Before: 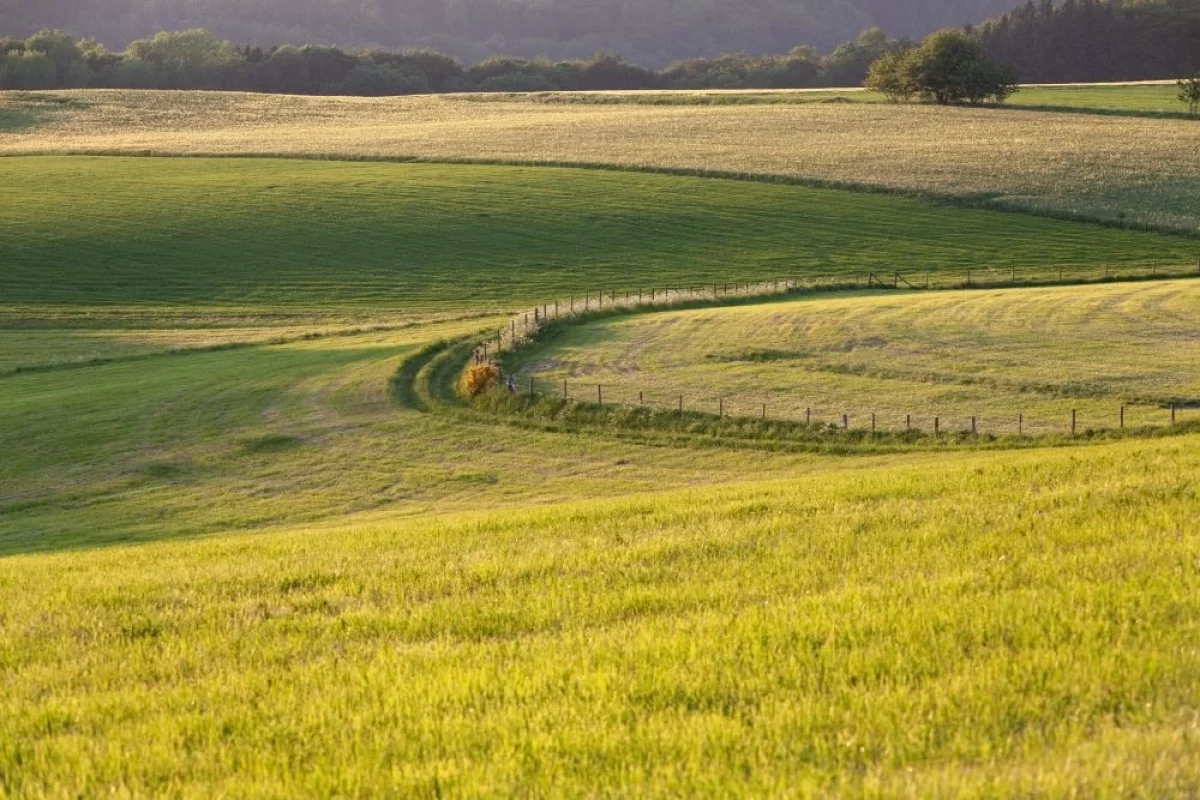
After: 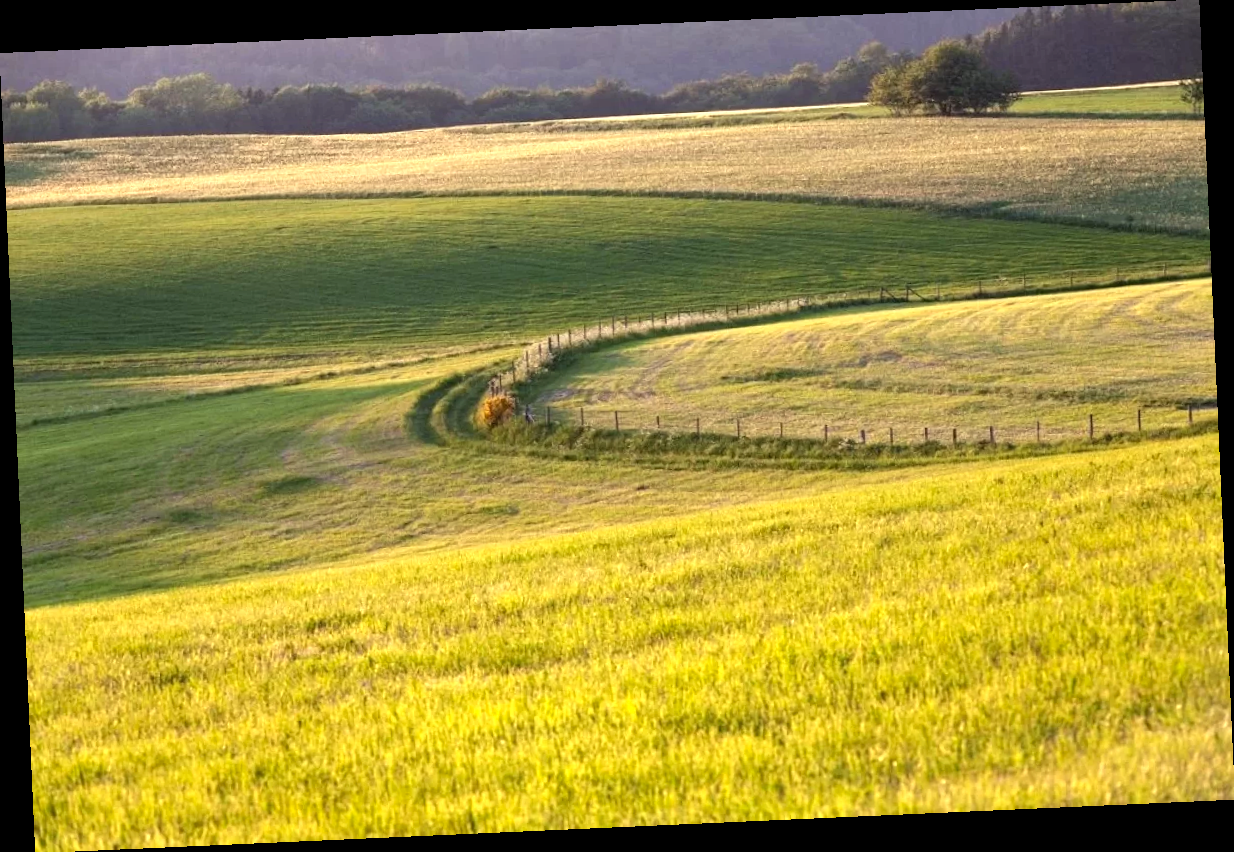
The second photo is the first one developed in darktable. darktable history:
tone equalizer: on, module defaults
color balance: gamma [0.9, 0.988, 0.975, 1.025], gain [1.05, 1, 1, 1]
levels: levels [0, 0.43, 0.859]
rotate and perspective: rotation -2.56°, automatic cropping off
